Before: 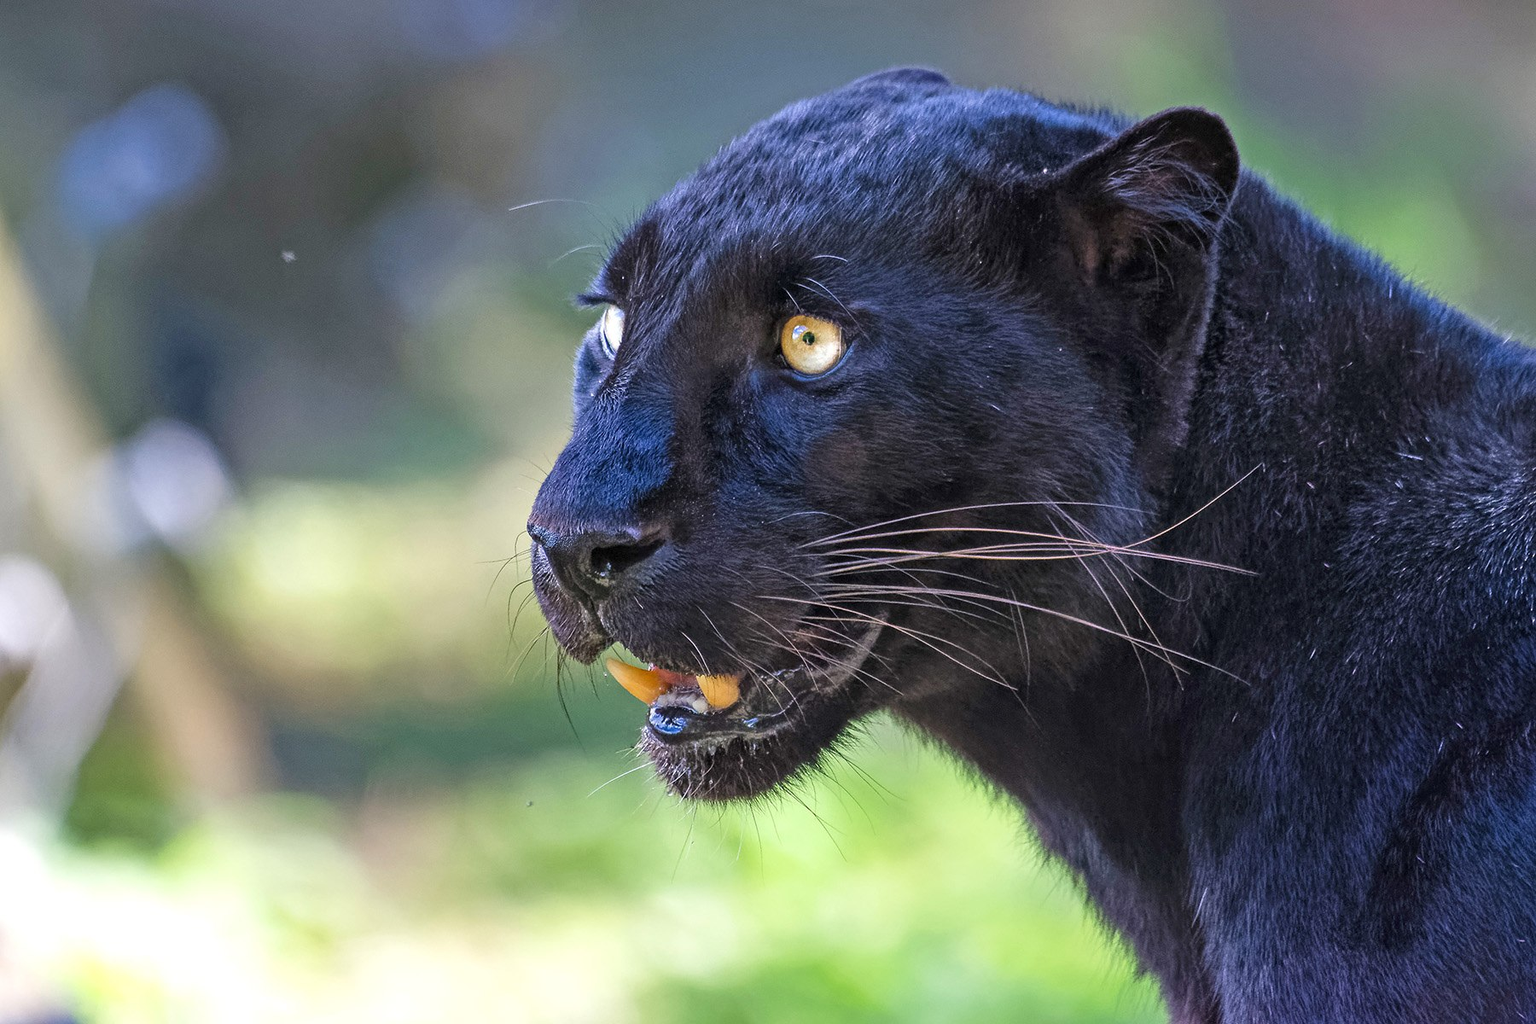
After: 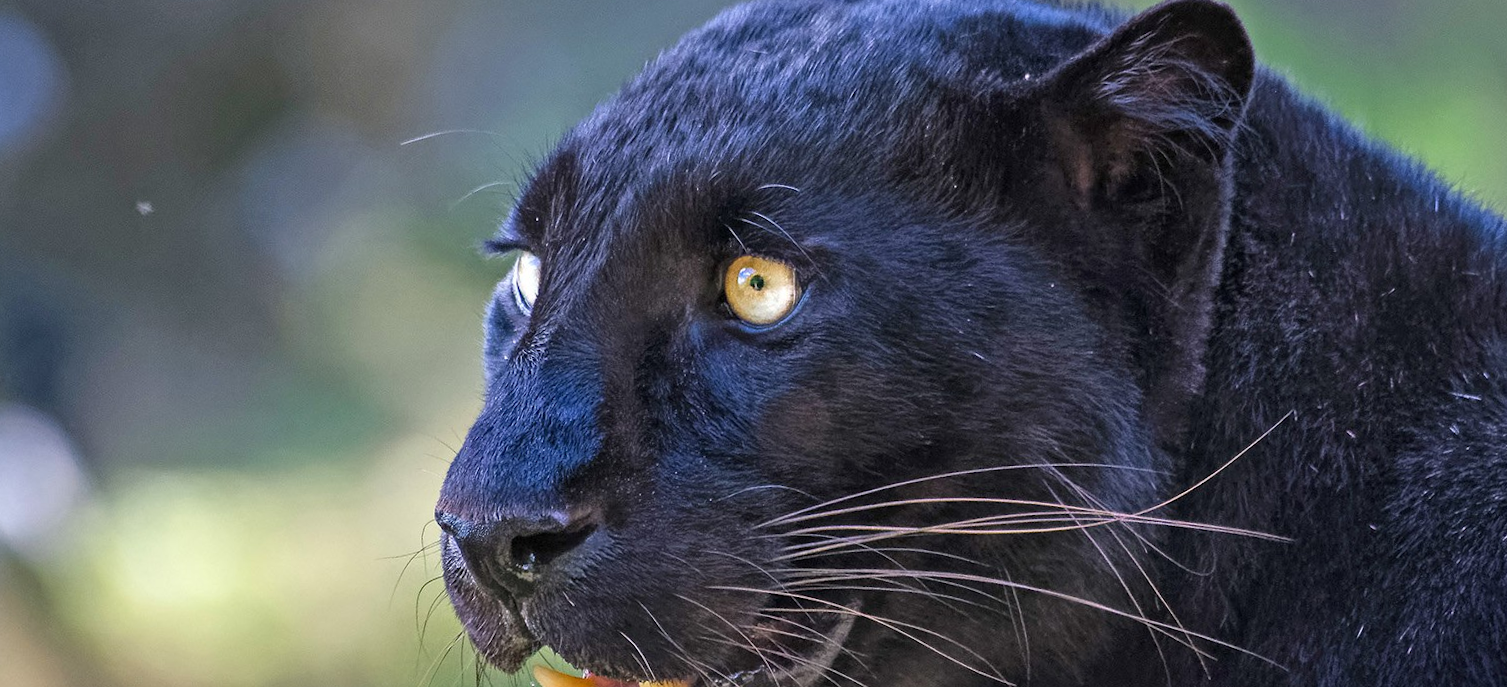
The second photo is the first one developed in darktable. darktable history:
rotate and perspective: rotation -2°, crop left 0.022, crop right 0.978, crop top 0.049, crop bottom 0.951
crop and rotate: left 9.345%, top 7.22%, right 4.982%, bottom 32.331%
